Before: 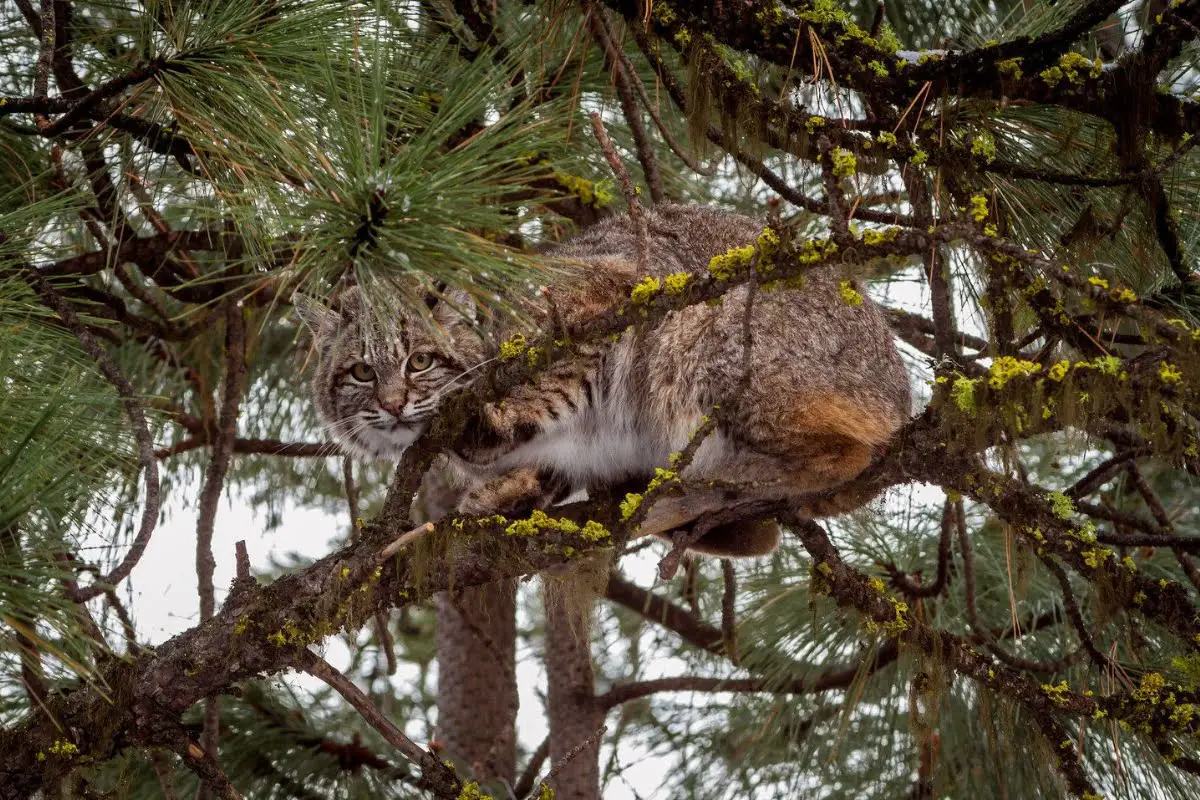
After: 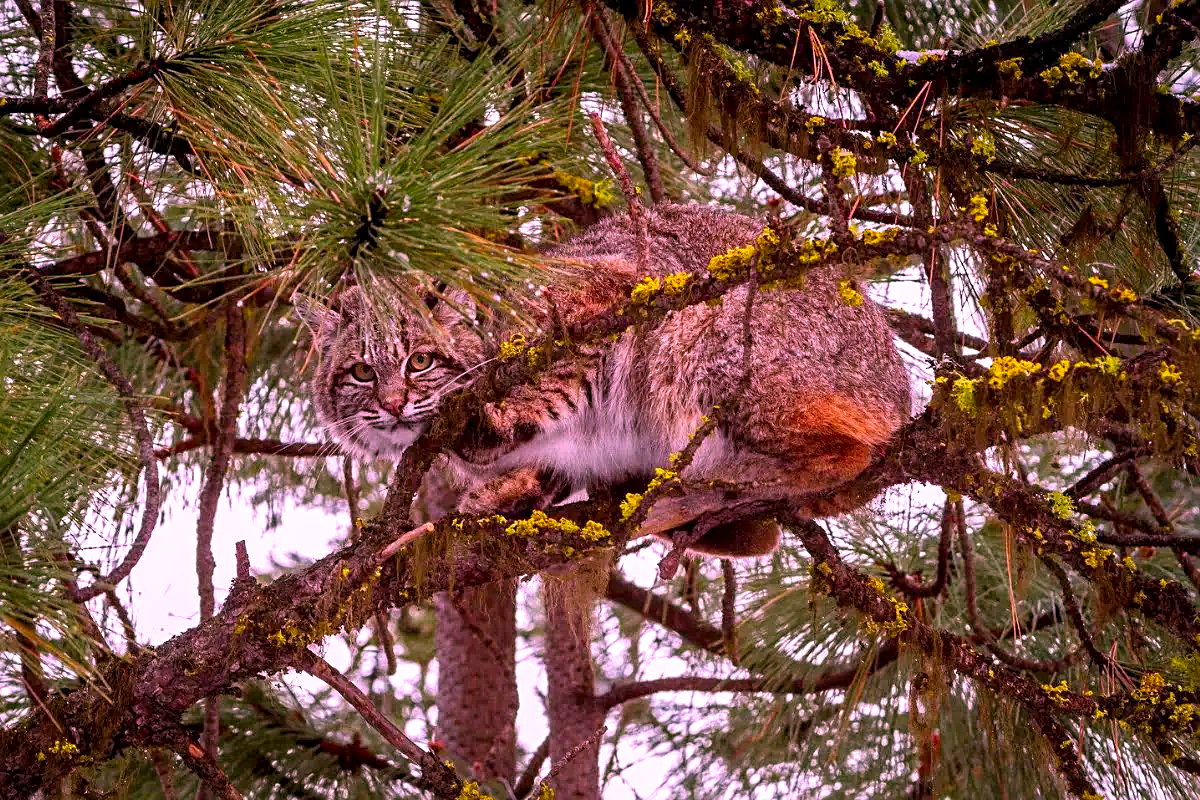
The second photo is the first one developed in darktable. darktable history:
exposure: exposure 0.367 EV, compensate highlight preservation false
local contrast: highlights 100%, shadows 100%, detail 120%, midtone range 0.2
color correction: highlights a* 19.5, highlights b* -11.53, saturation 1.69
sharpen: on, module defaults
